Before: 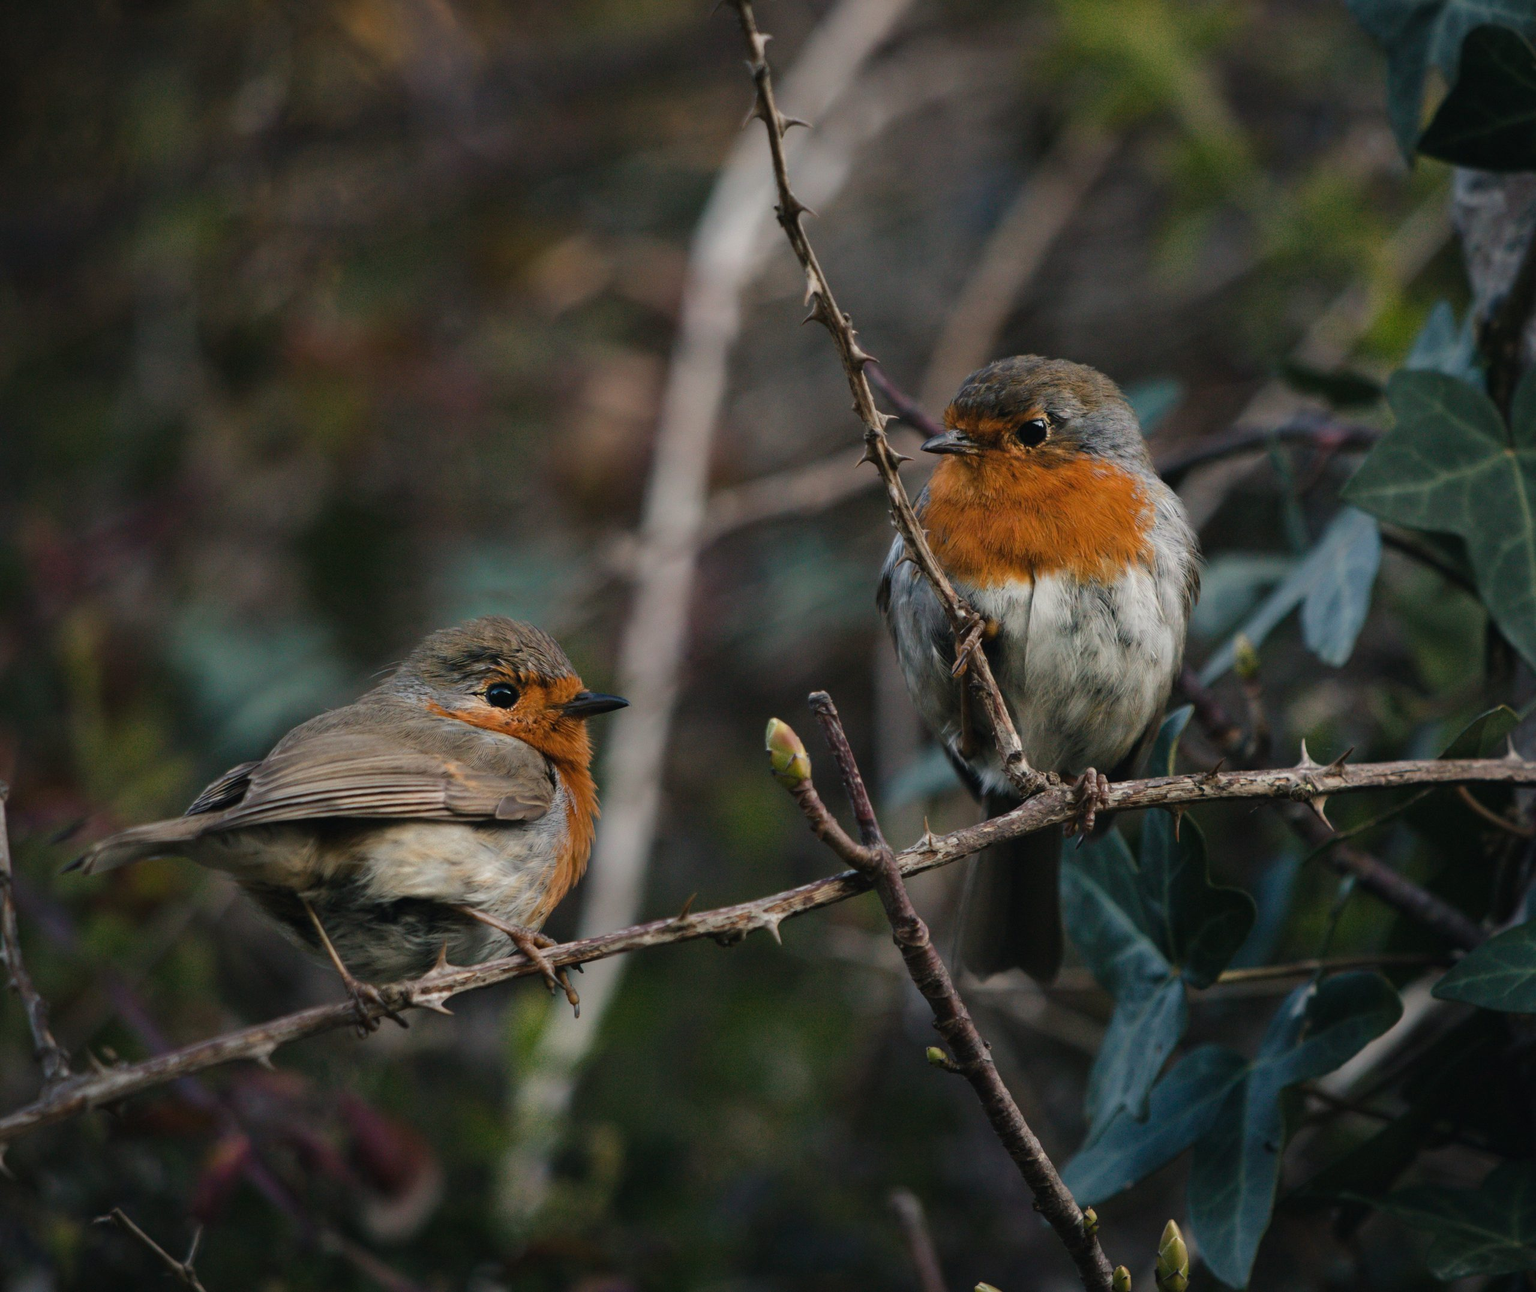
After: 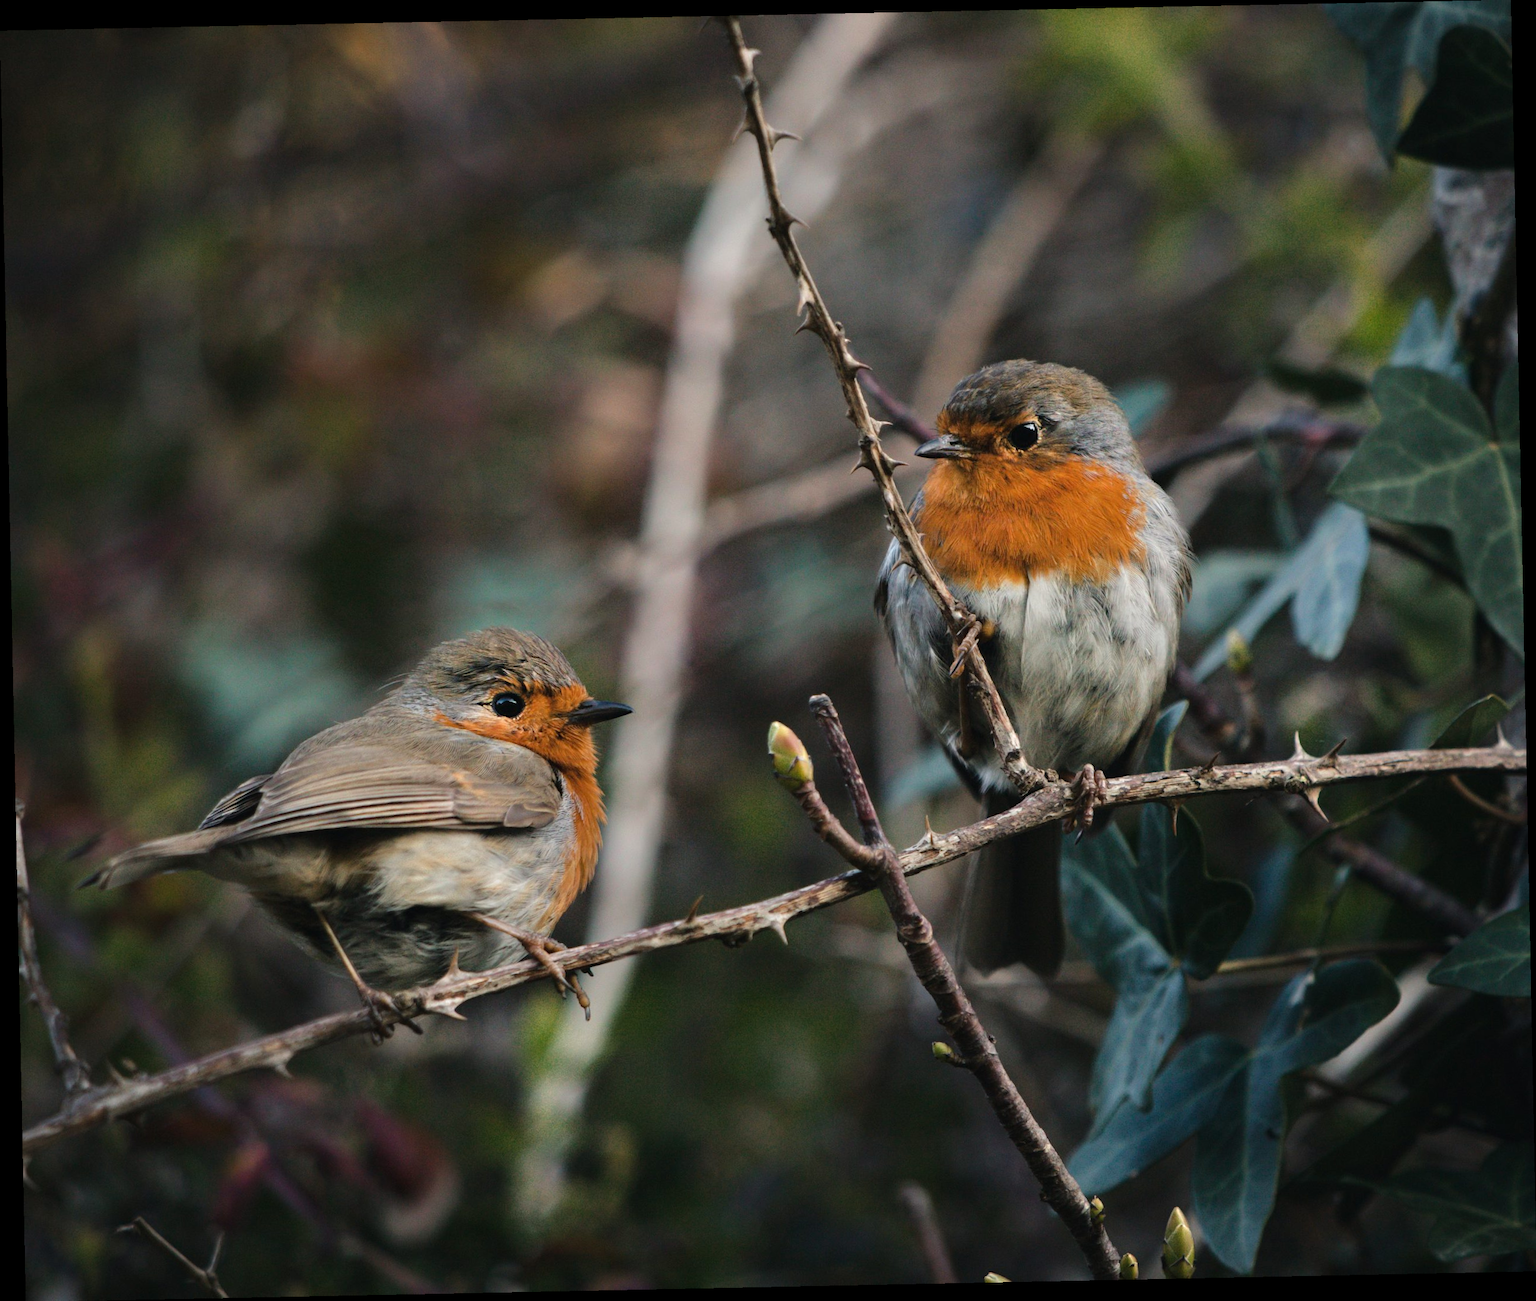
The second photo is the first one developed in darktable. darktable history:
tone equalizer: -8 EV 0.001 EV, -7 EV -0.004 EV, -6 EV 0.009 EV, -5 EV 0.032 EV, -4 EV 0.276 EV, -3 EV 0.644 EV, -2 EV 0.584 EV, -1 EV 0.187 EV, +0 EV 0.024 EV
rotate and perspective: rotation -1.17°, automatic cropping off
